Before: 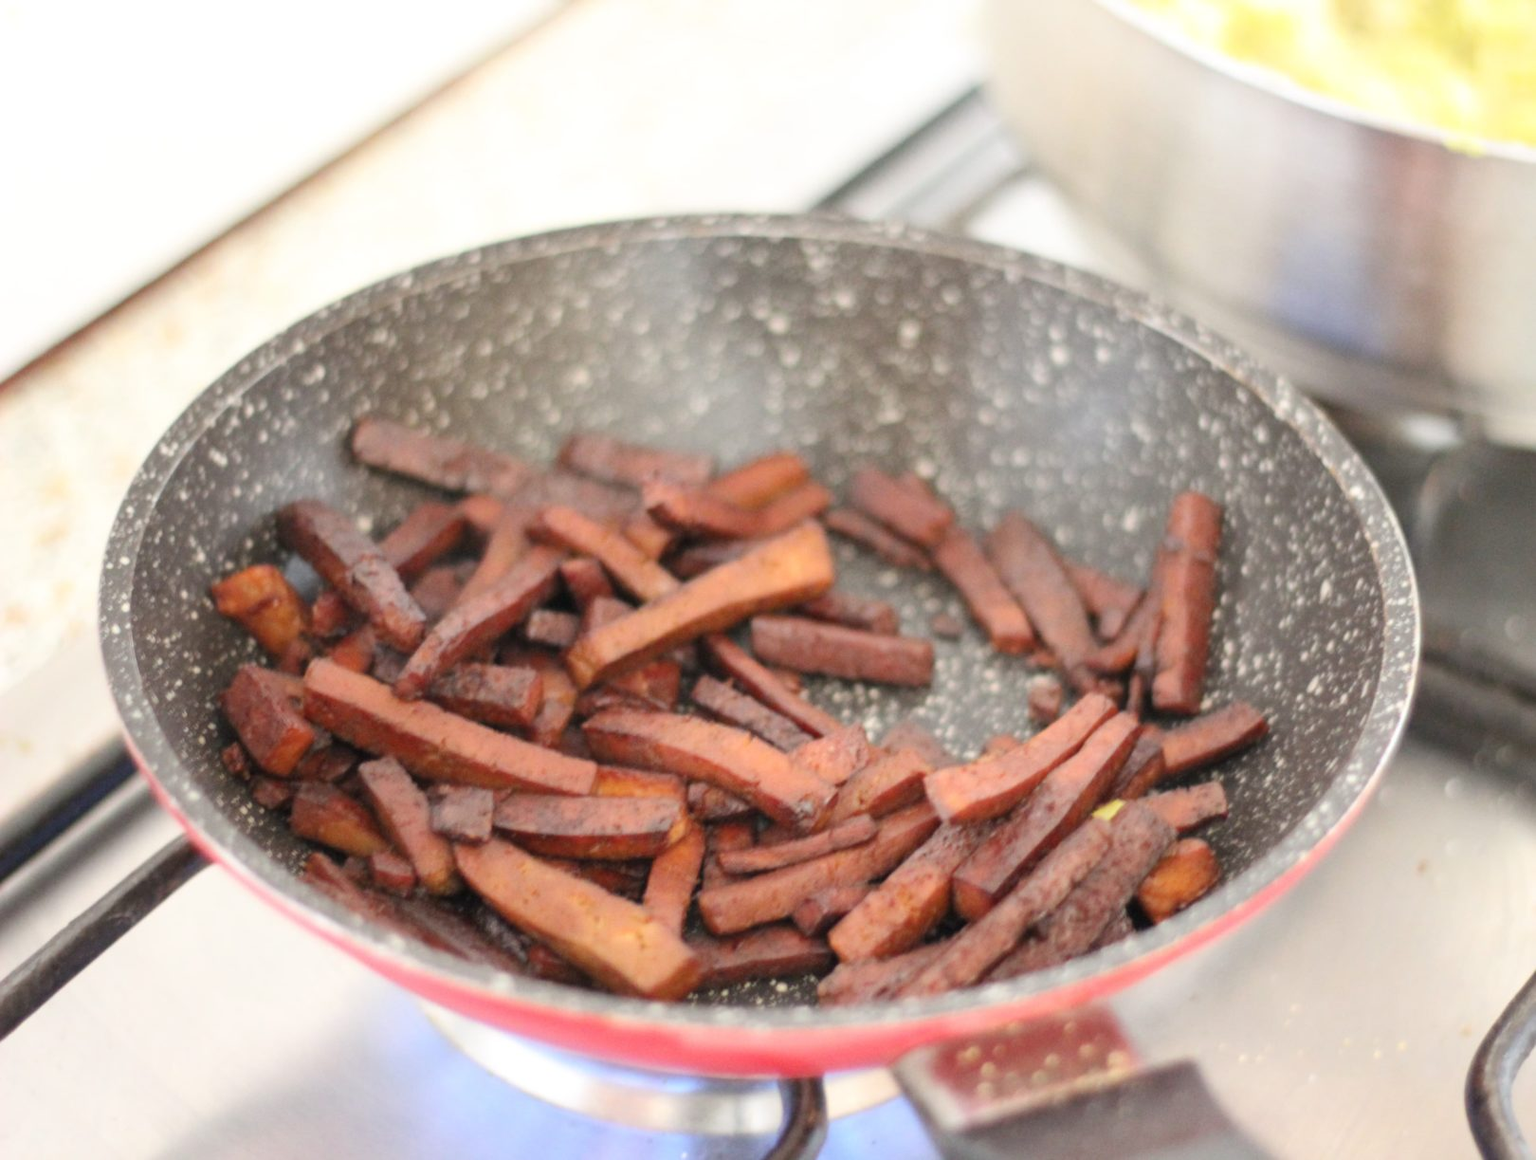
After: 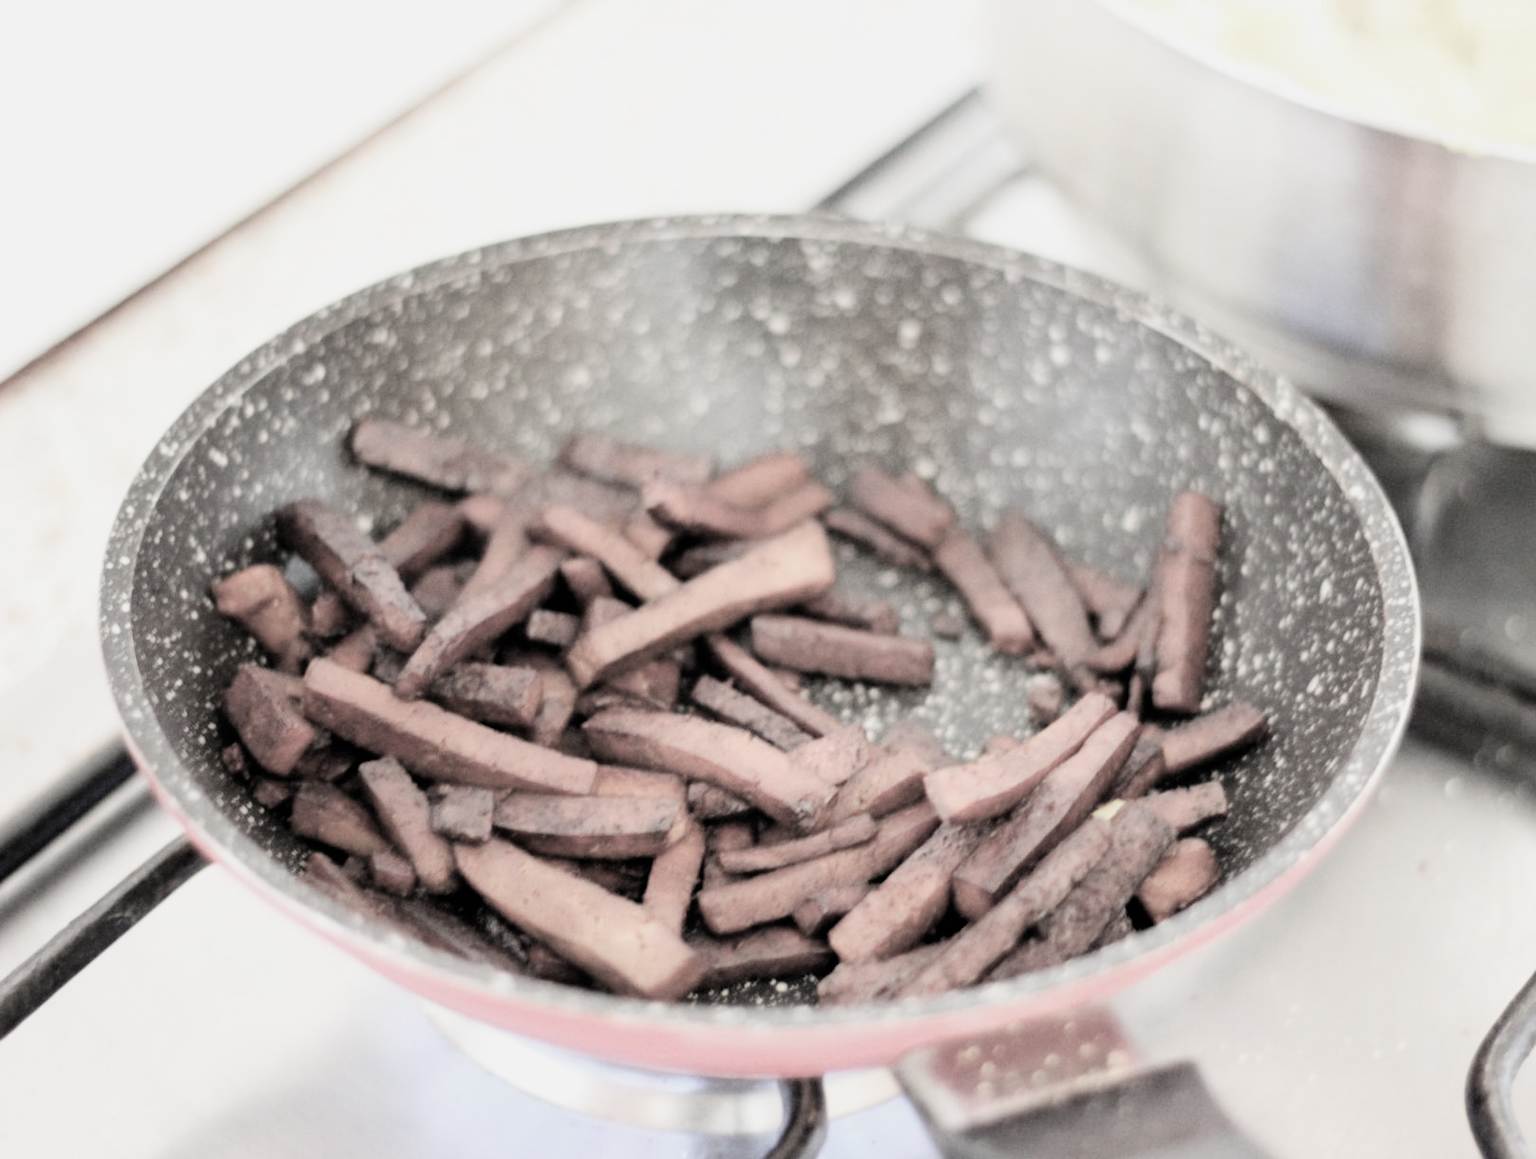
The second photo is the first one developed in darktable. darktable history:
exposure: exposure 0.215 EV, compensate exposure bias true, compensate highlight preservation false
filmic rgb: black relative exposure -5.03 EV, white relative exposure 3.54 EV, hardness 3.19, contrast 1.393, highlights saturation mix -28.92%, add noise in highlights 0.099, color science v4 (2020), type of noise poissonian
contrast brightness saturation: saturation -0.031
